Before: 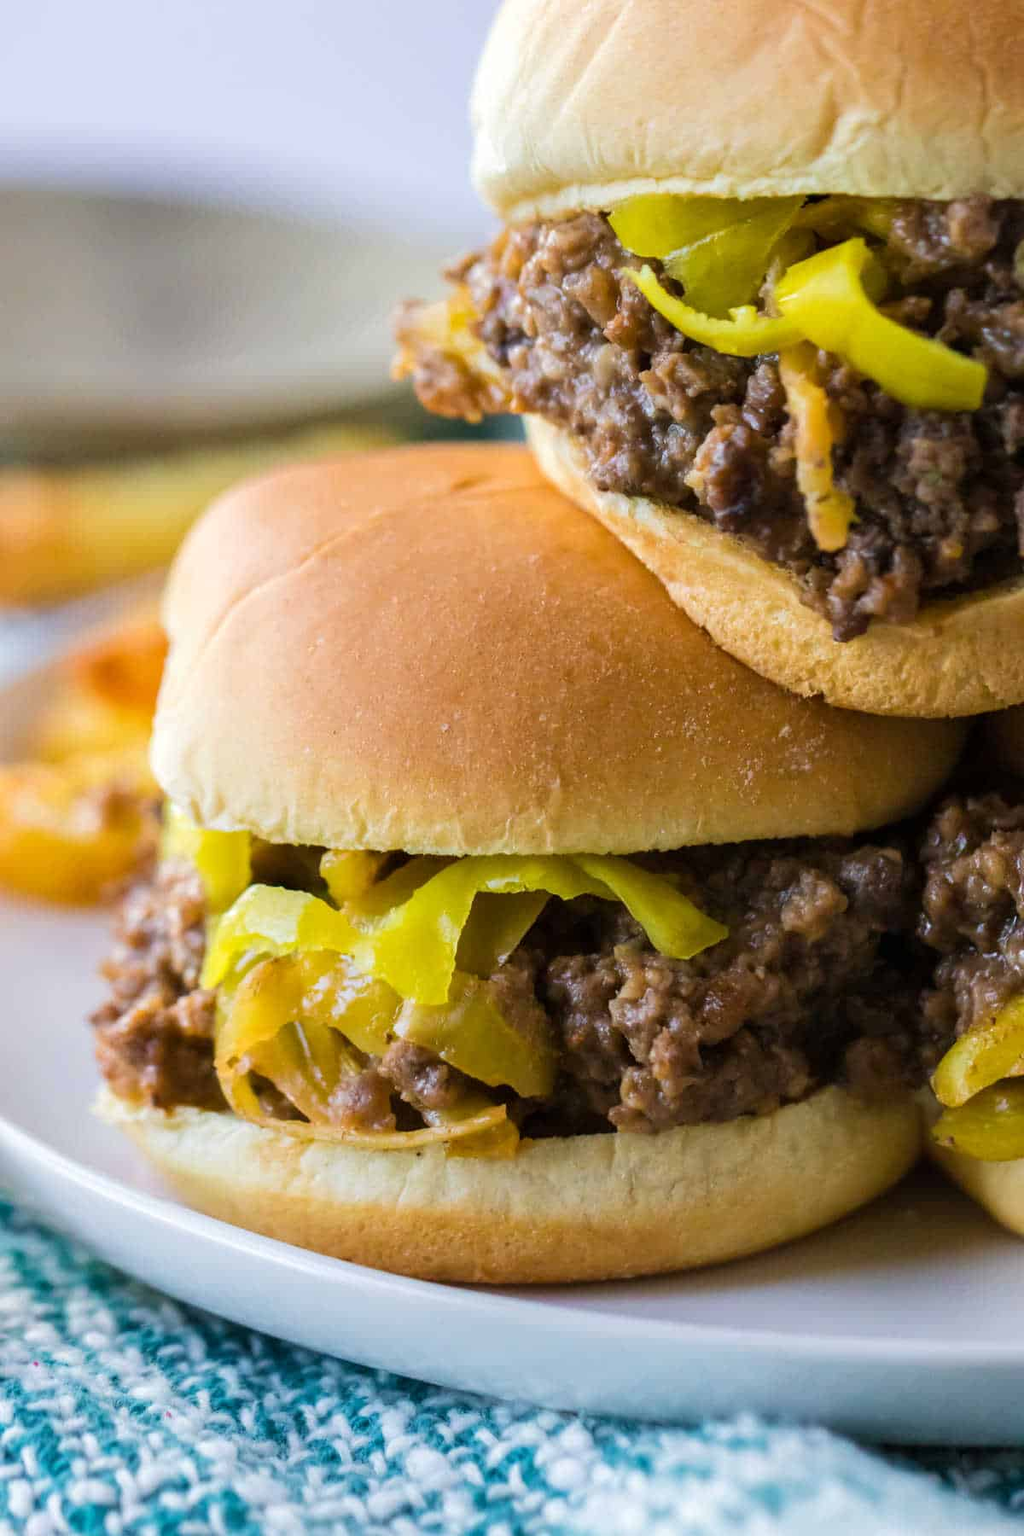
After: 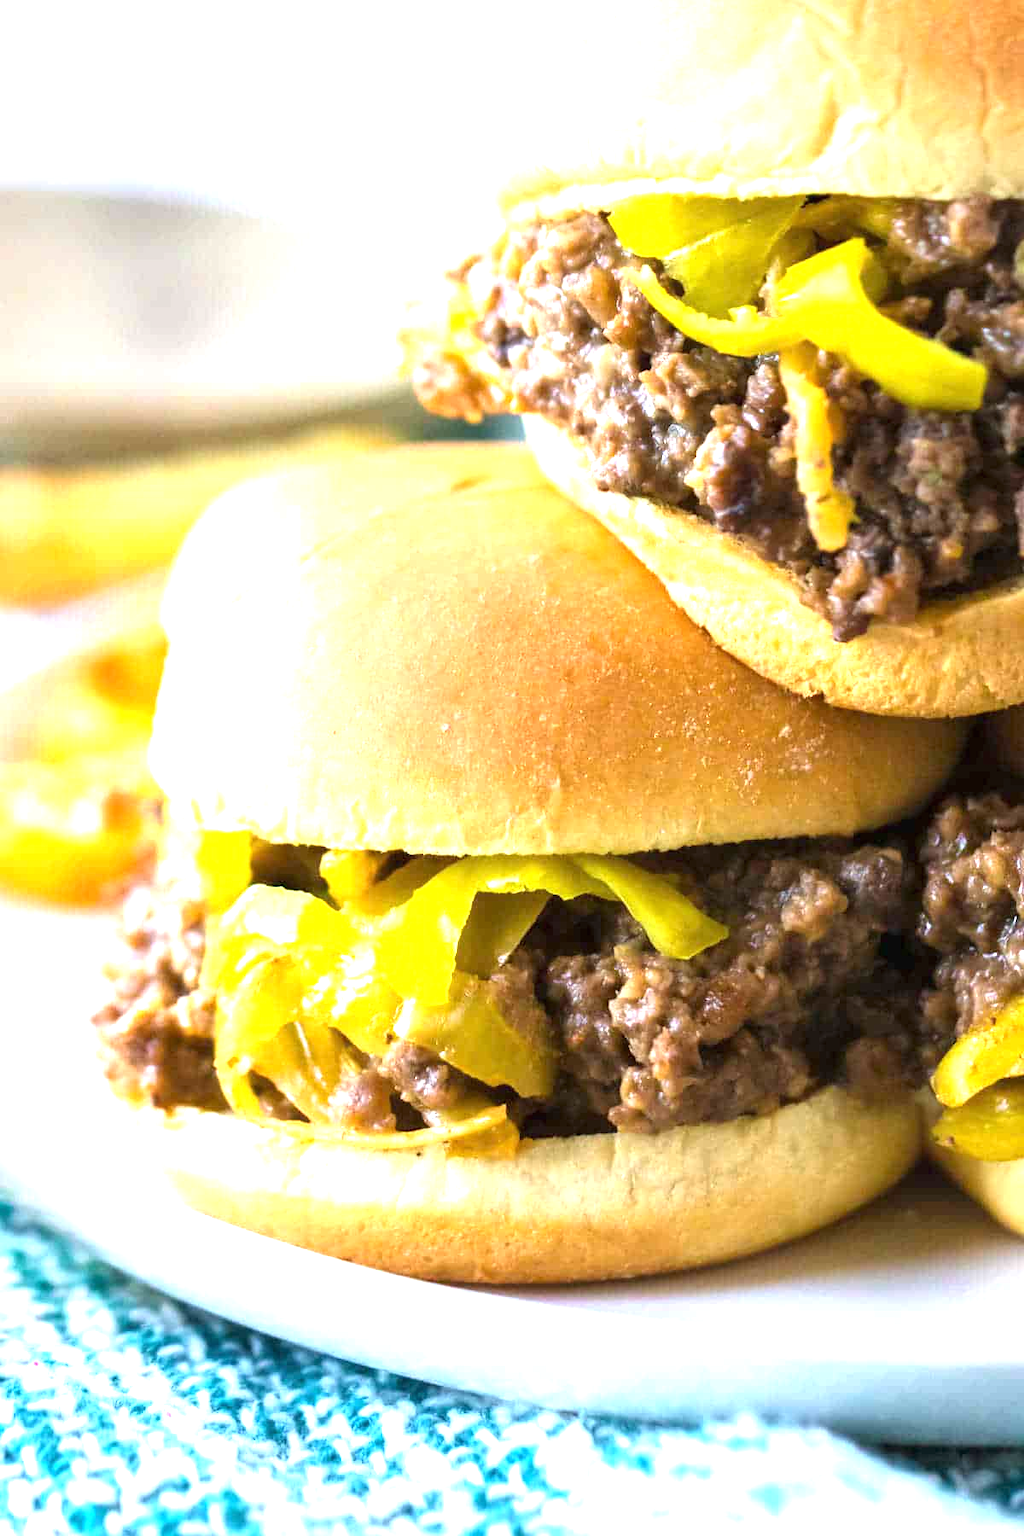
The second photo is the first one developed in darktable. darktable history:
exposure: black level correction 0, exposure 1.441 EV, compensate highlight preservation false
